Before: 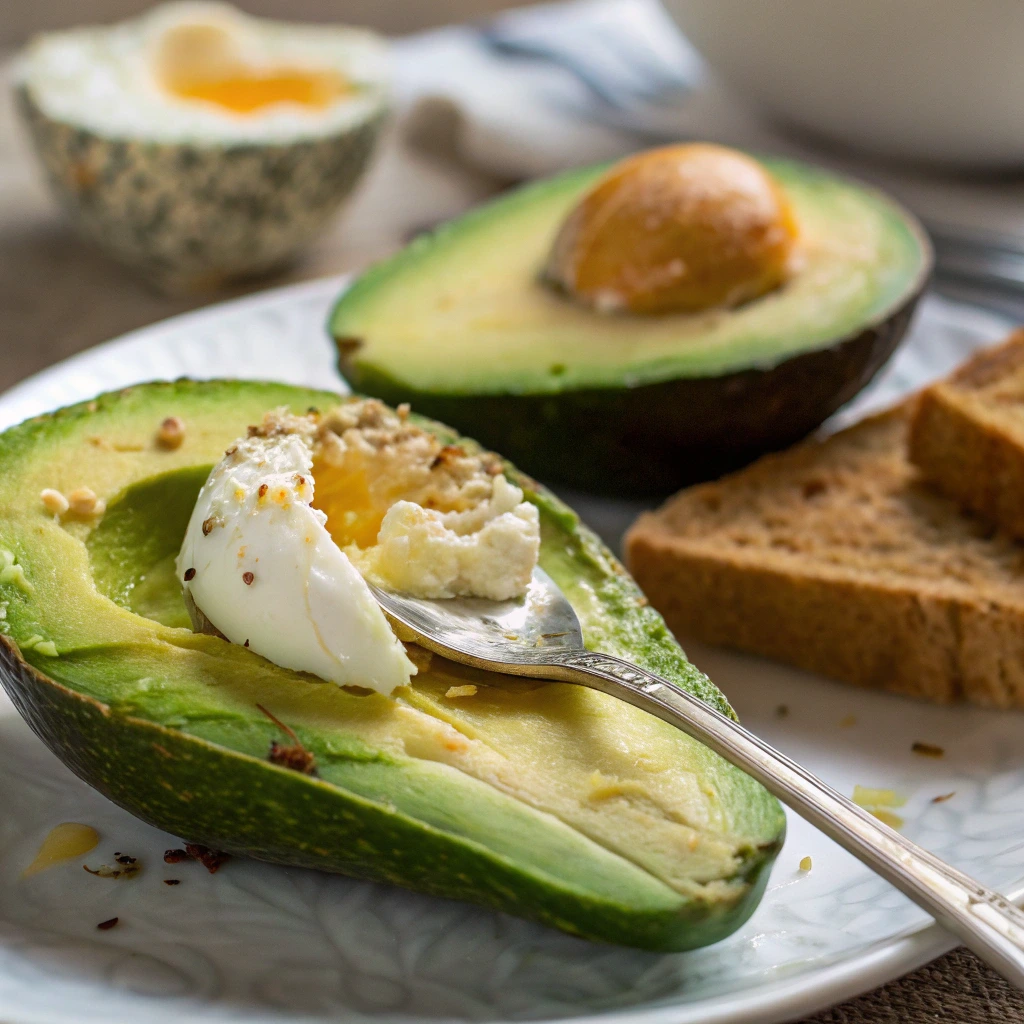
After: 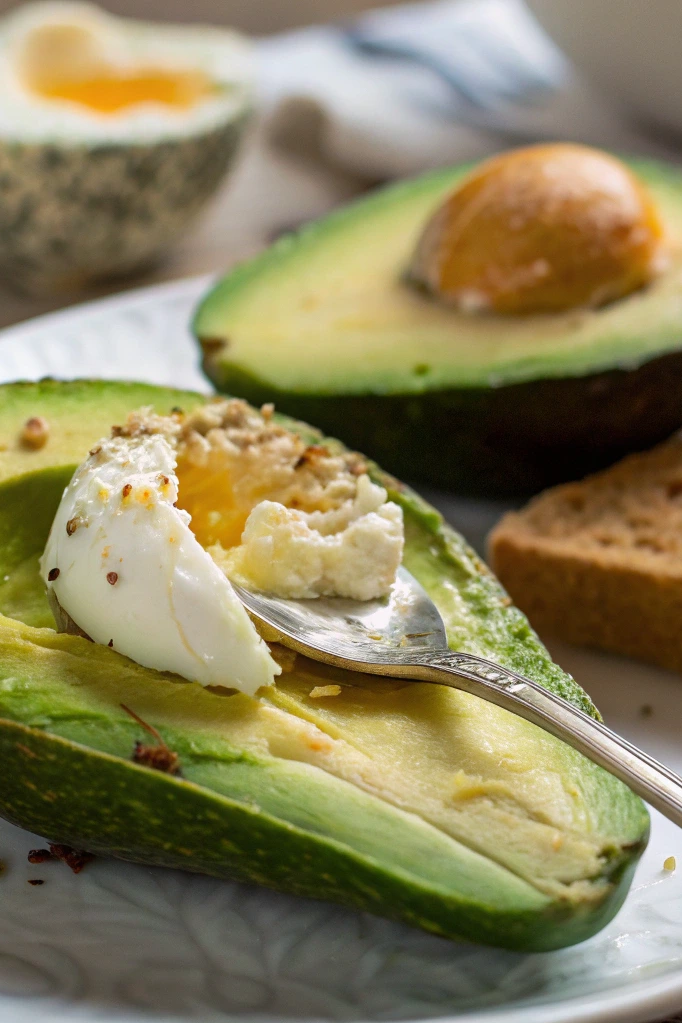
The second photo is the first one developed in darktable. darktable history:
crop and rotate: left 13.372%, right 20.023%
